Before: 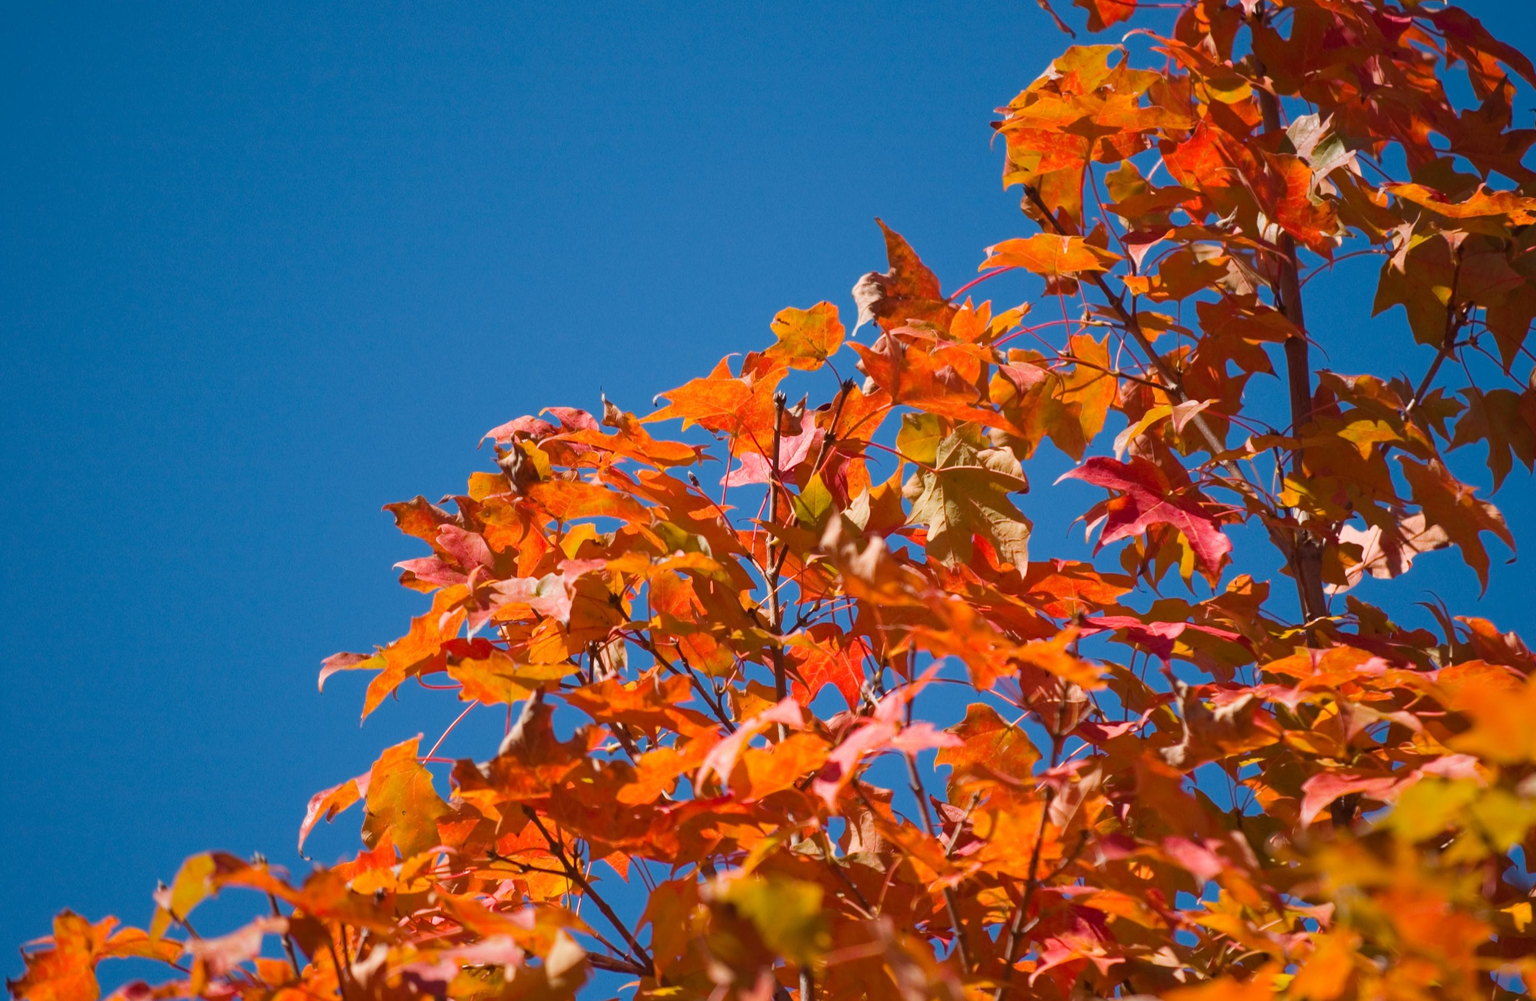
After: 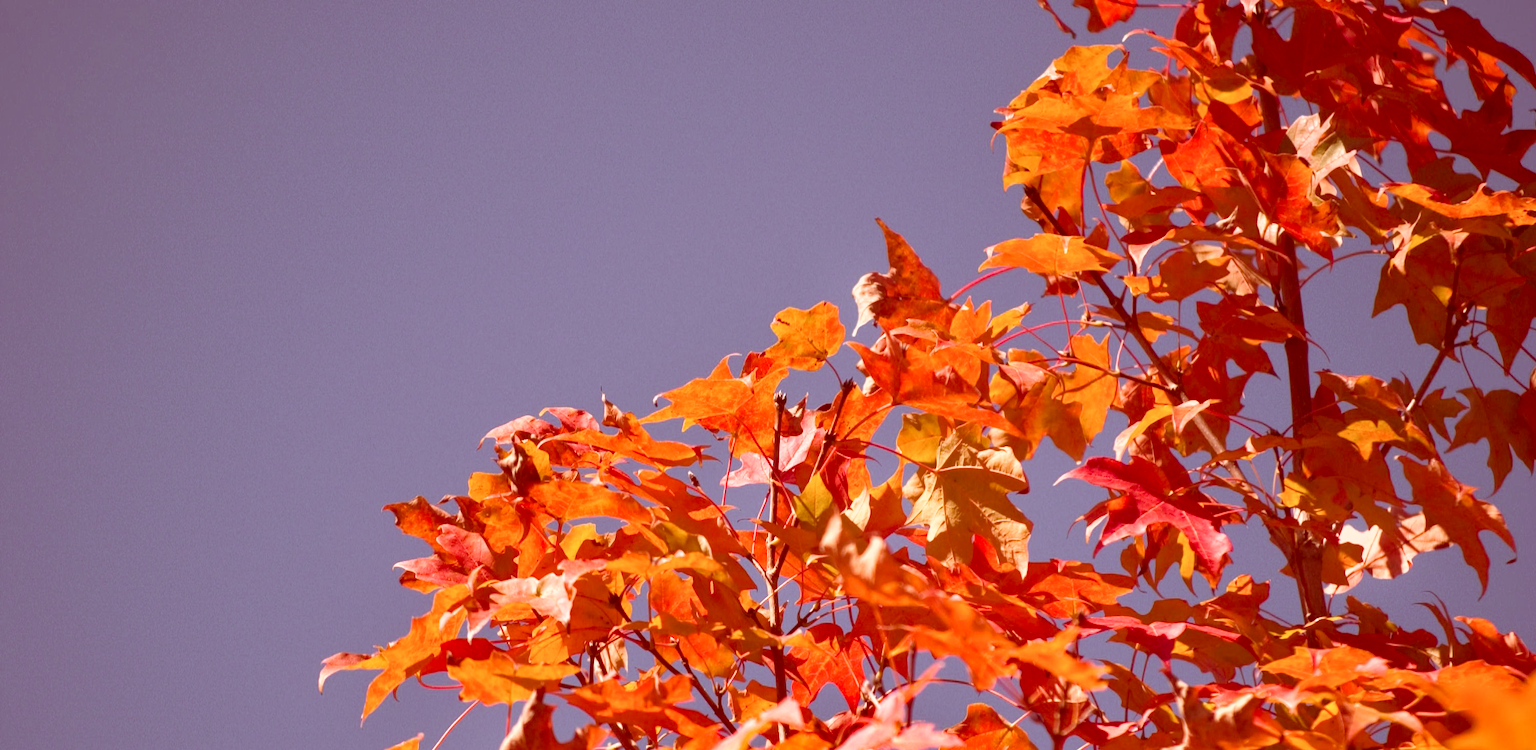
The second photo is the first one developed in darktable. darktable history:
bloom: size 13.65%, threshold 98.39%, strength 4.82%
exposure: black level correction -0.002, exposure 0.54 EV, compensate highlight preservation false
color correction: highlights a* 9.03, highlights b* 8.71, shadows a* 40, shadows b* 40, saturation 0.8
crop: bottom 24.988%
shadows and highlights: radius 108.52, shadows 23.73, highlights -59.32, low approximation 0.01, soften with gaussian
